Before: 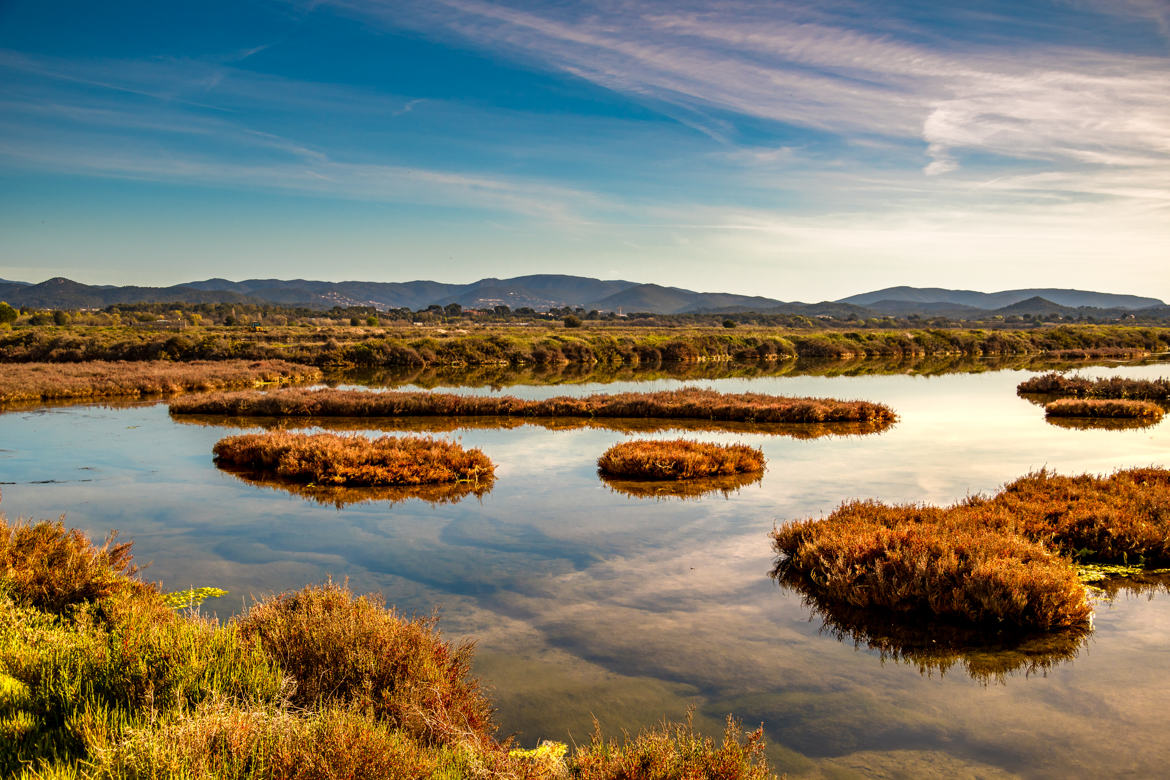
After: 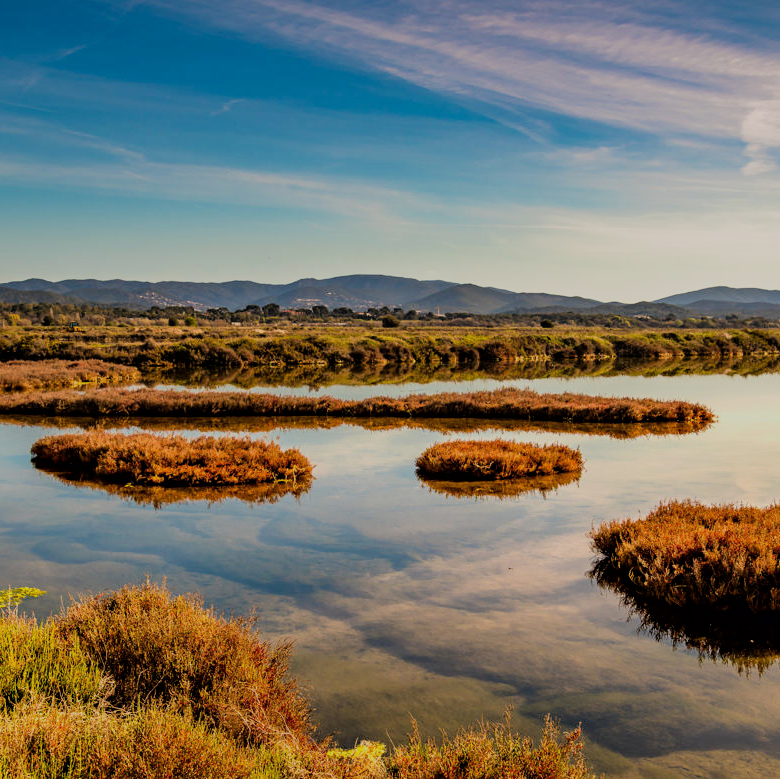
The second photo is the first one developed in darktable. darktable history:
filmic rgb: black relative exposure -6.94 EV, white relative exposure 5.67 EV, hardness 2.86, color science v6 (2022)
crop and rotate: left 15.577%, right 17.723%
